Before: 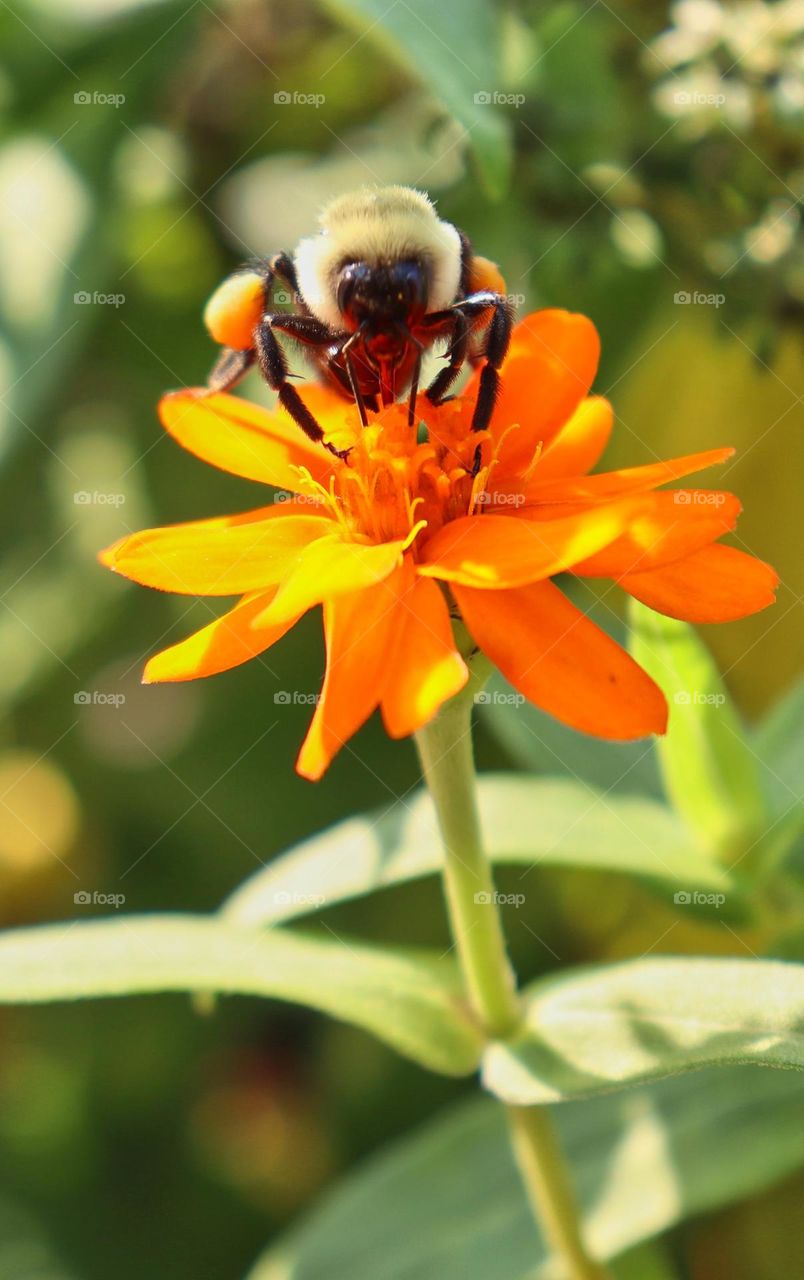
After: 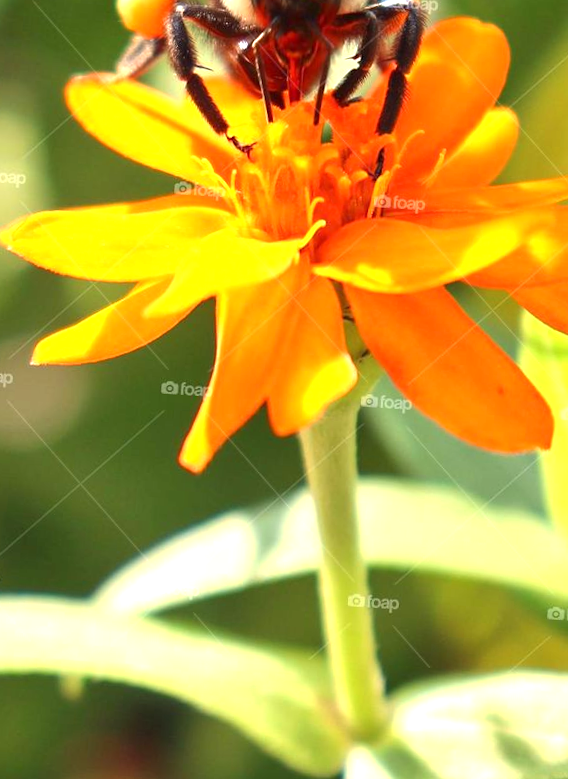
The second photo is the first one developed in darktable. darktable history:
sharpen: radius 5.298, amount 0.311, threshold 26.283
crop and rotate: angle -3.74°, left 9.861%, top 20.969%, right 12.265%, bottom 11.91%
exposure: exposure 0.757 EV, compensate highlight preservation false
